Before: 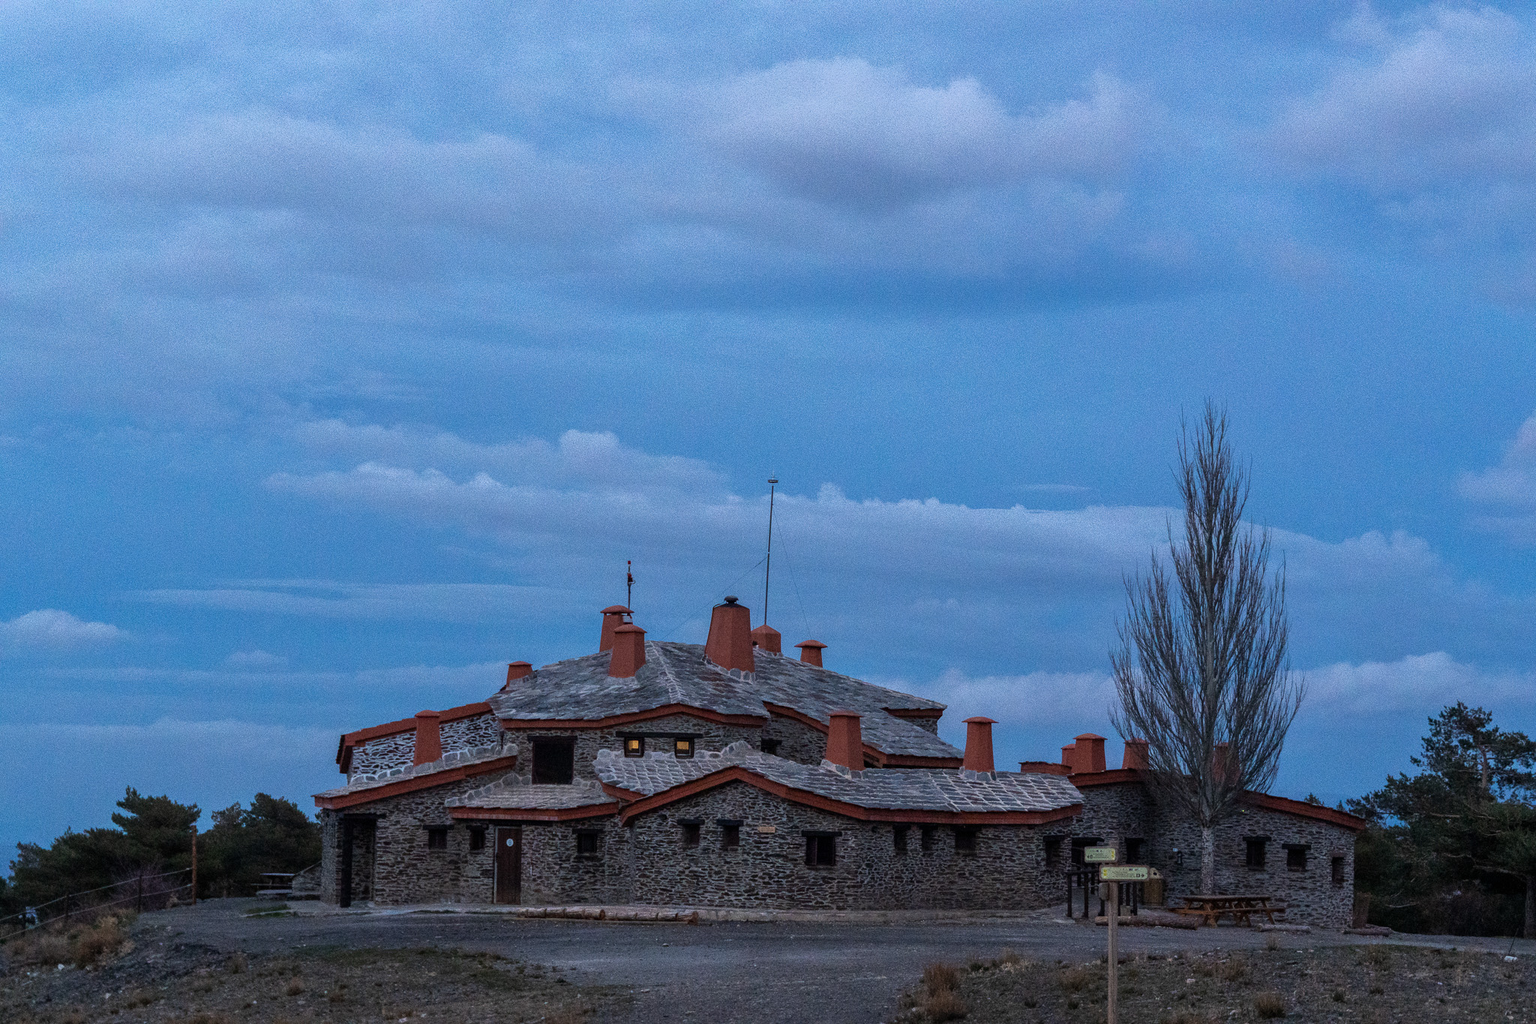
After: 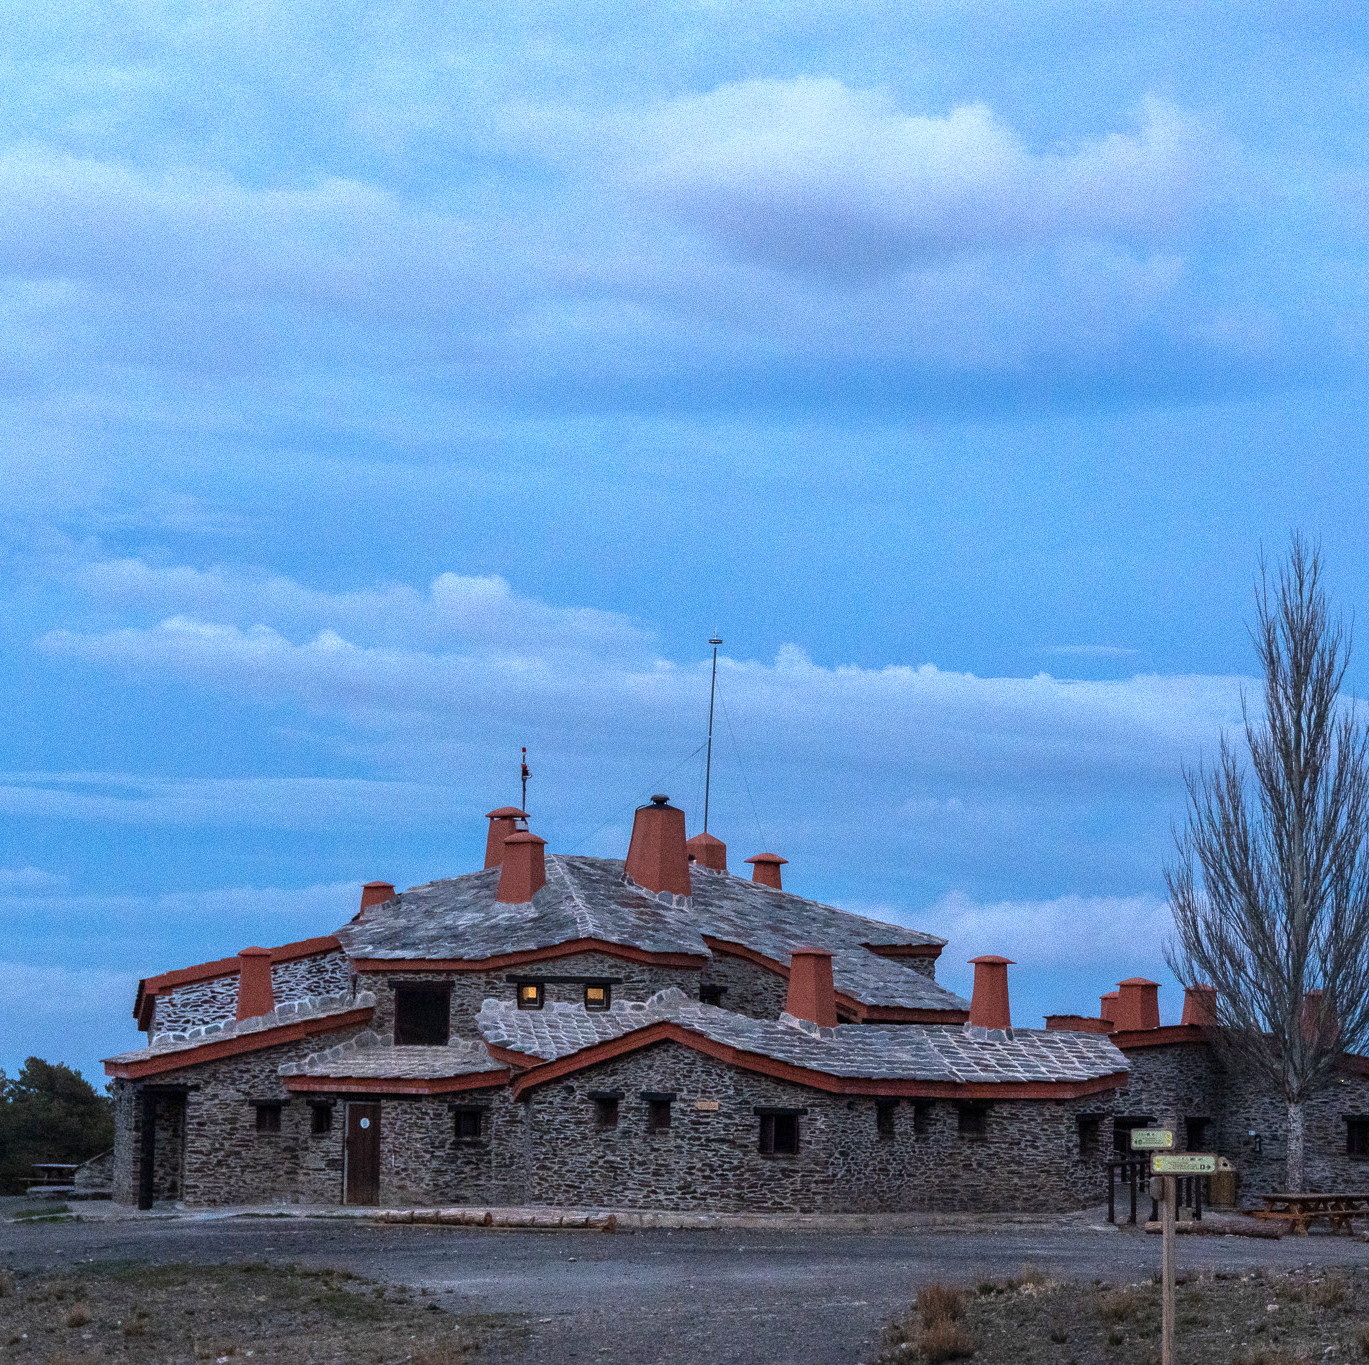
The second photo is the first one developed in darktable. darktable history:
exposure: exposure 0.668 EV, compensate exposure bias true, compensate highlight preservation false
crop: left 15.393%, right 17.739%
